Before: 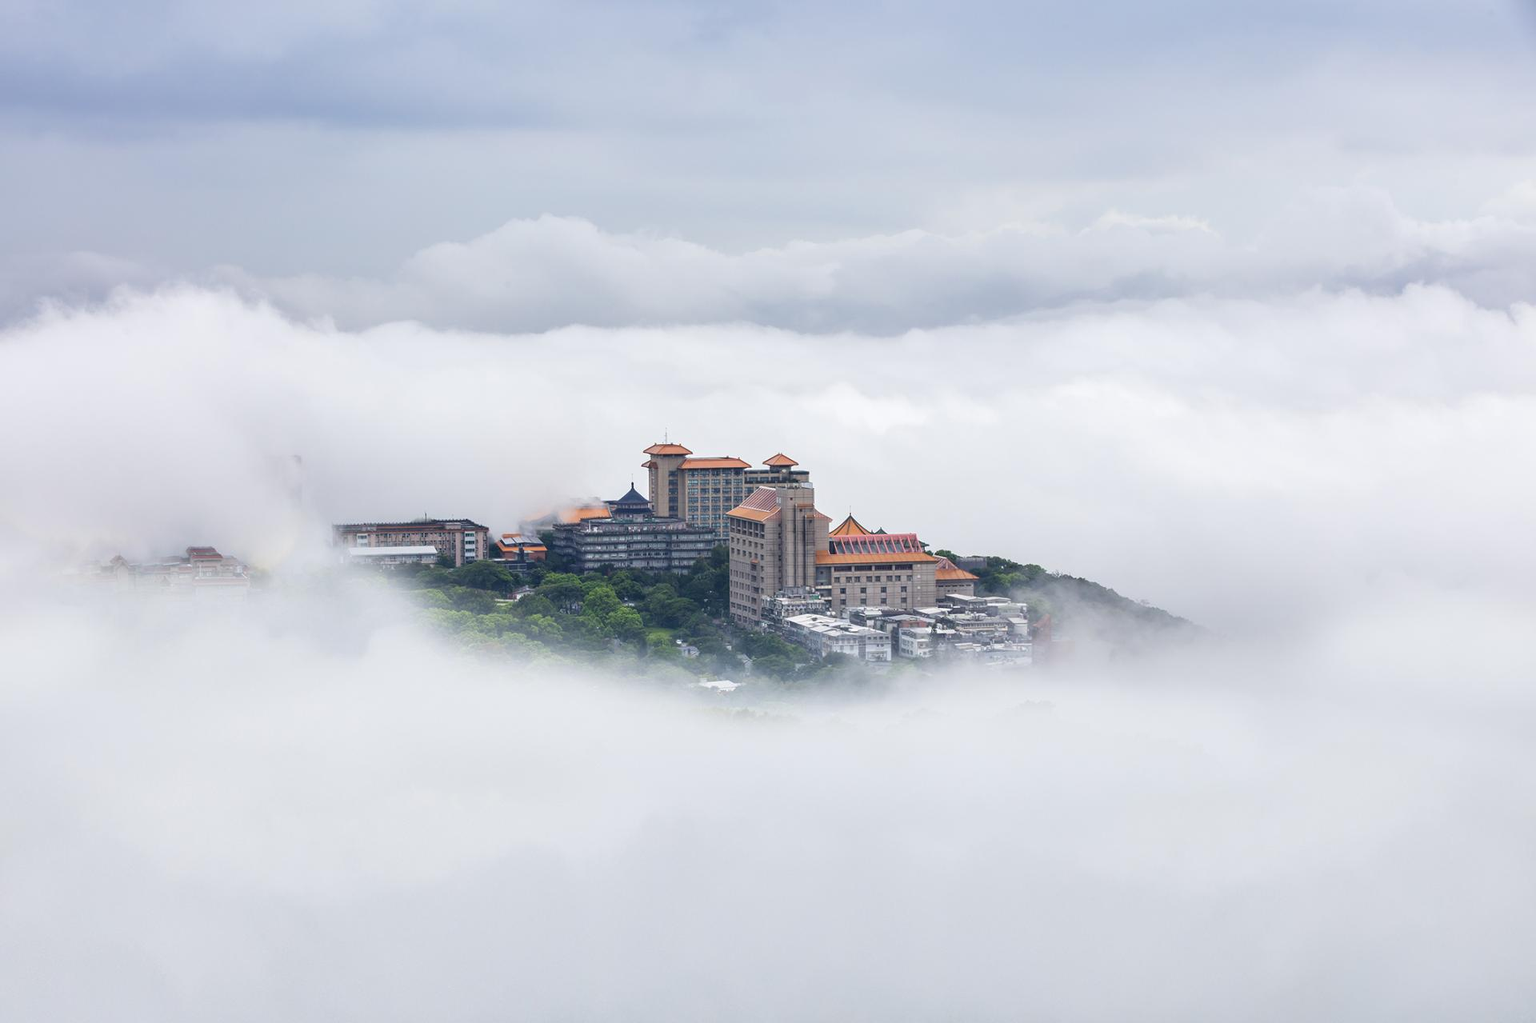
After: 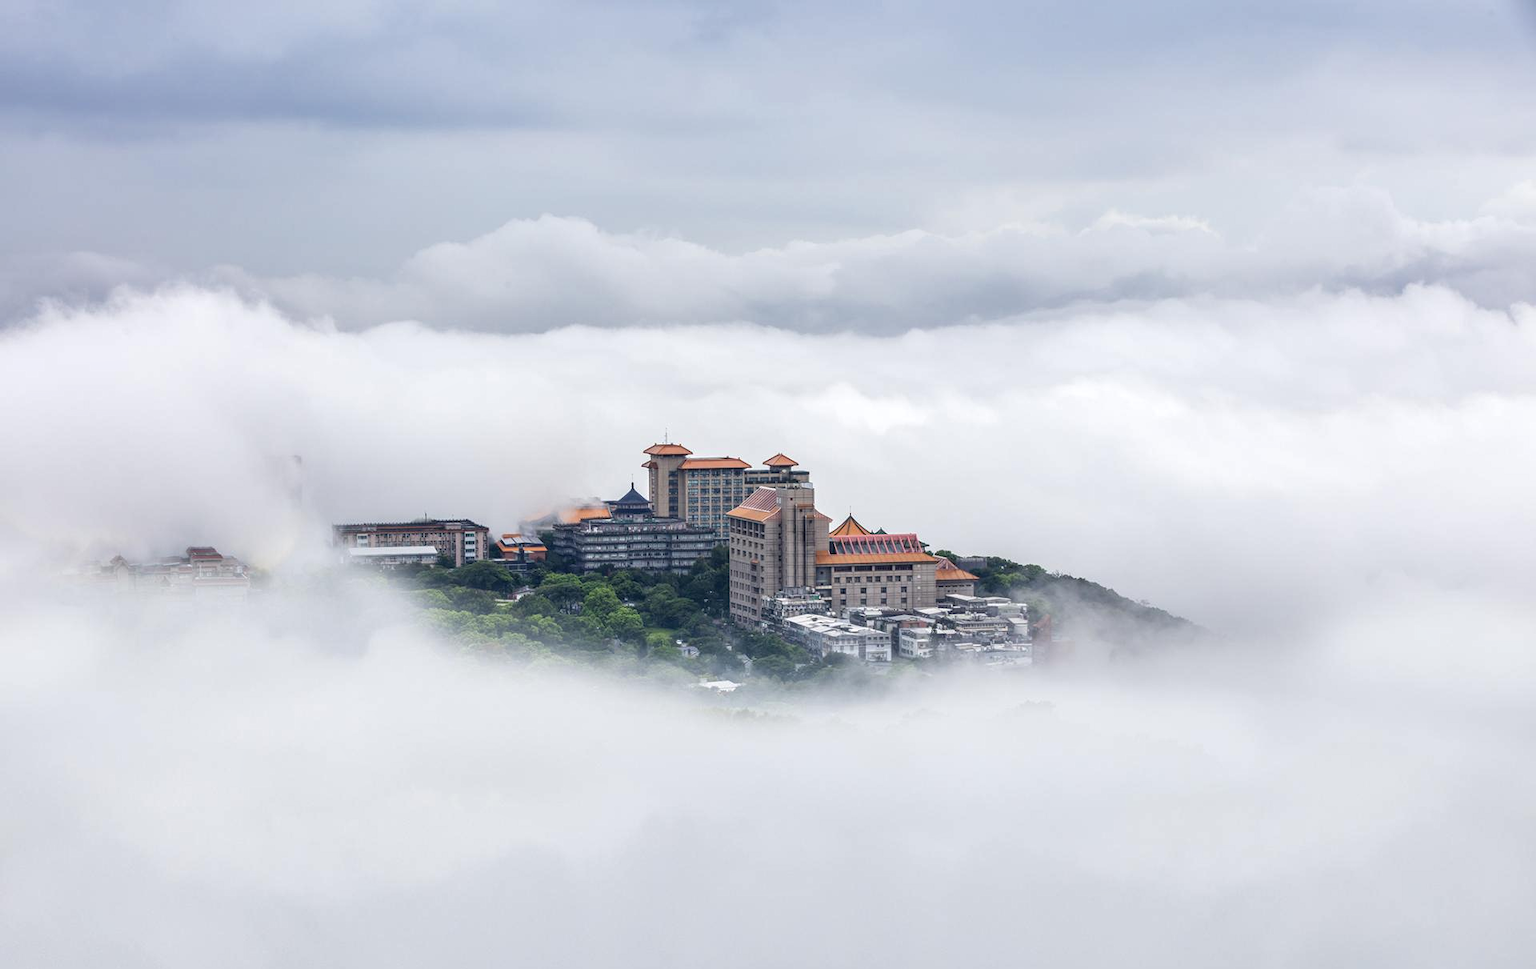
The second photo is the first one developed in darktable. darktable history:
crop and rotate: top 0.004%, bottom 5.195%
local contrast: detail 130%
